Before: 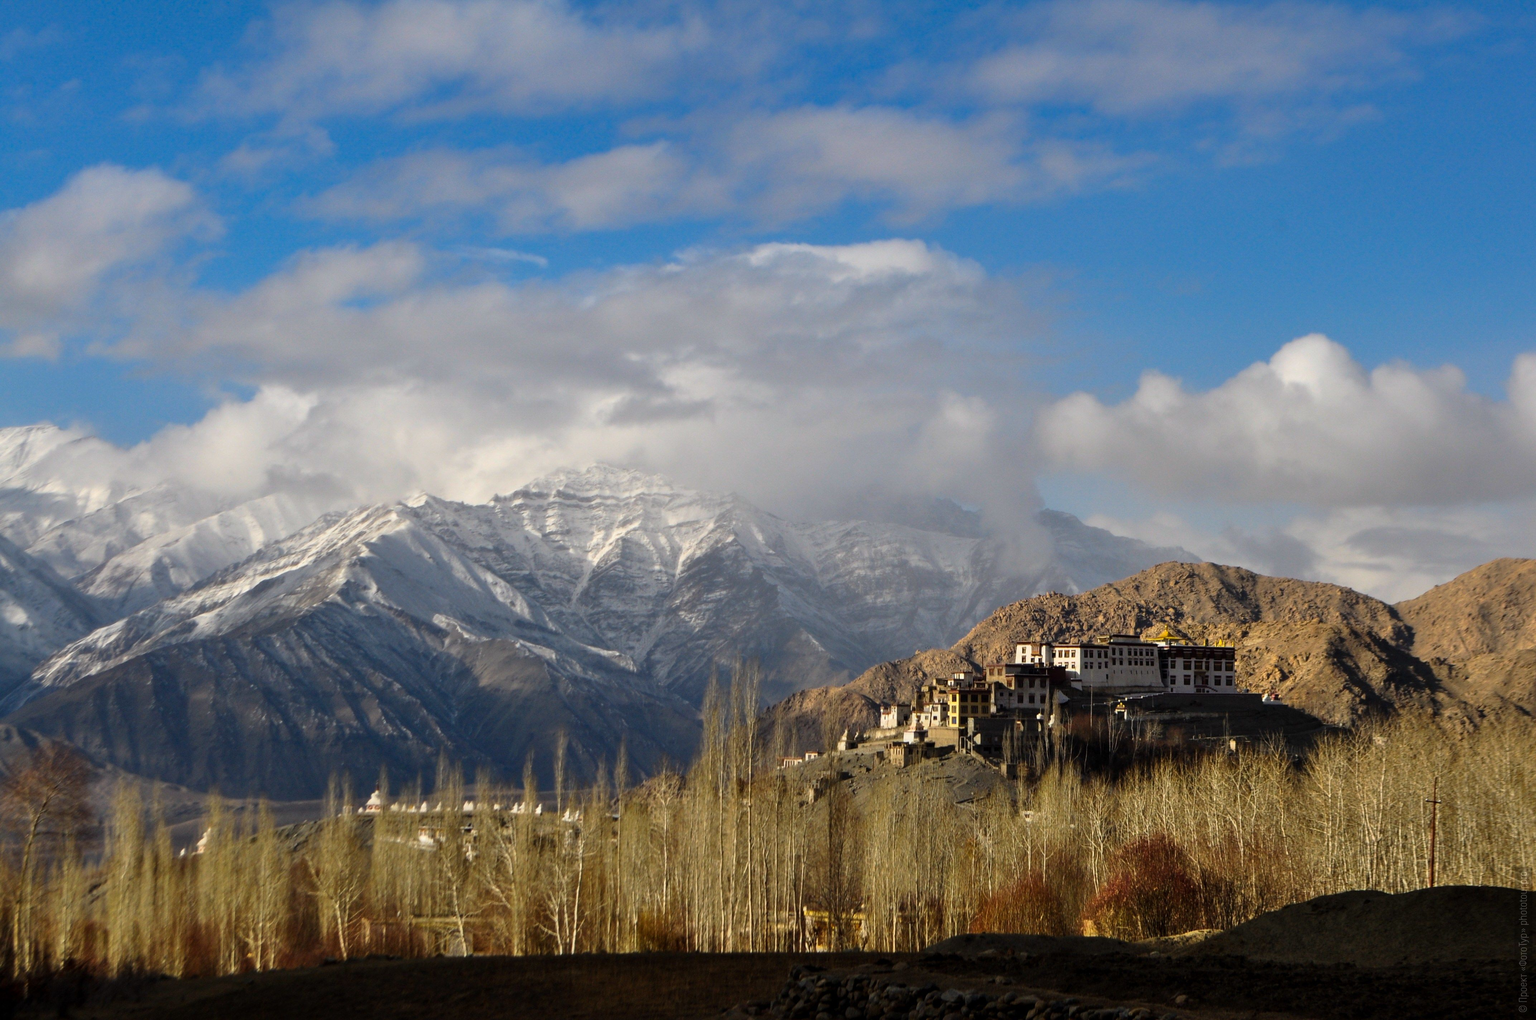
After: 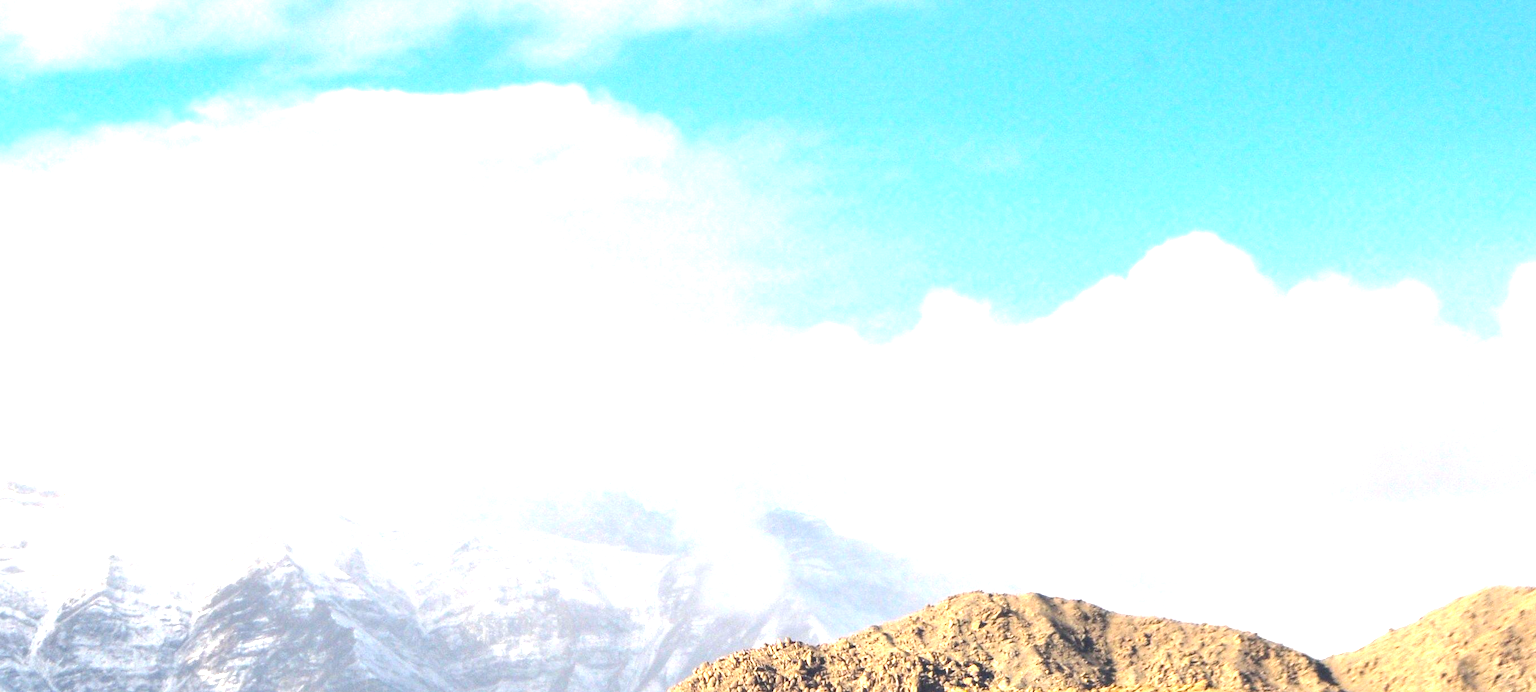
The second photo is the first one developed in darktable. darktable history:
crop: left 36.02%, top 18.289%, right 0.468%, bottom 38.558%
exposure: black level correction 0, exposure 2.088 EV, compensate highlight preservation false
